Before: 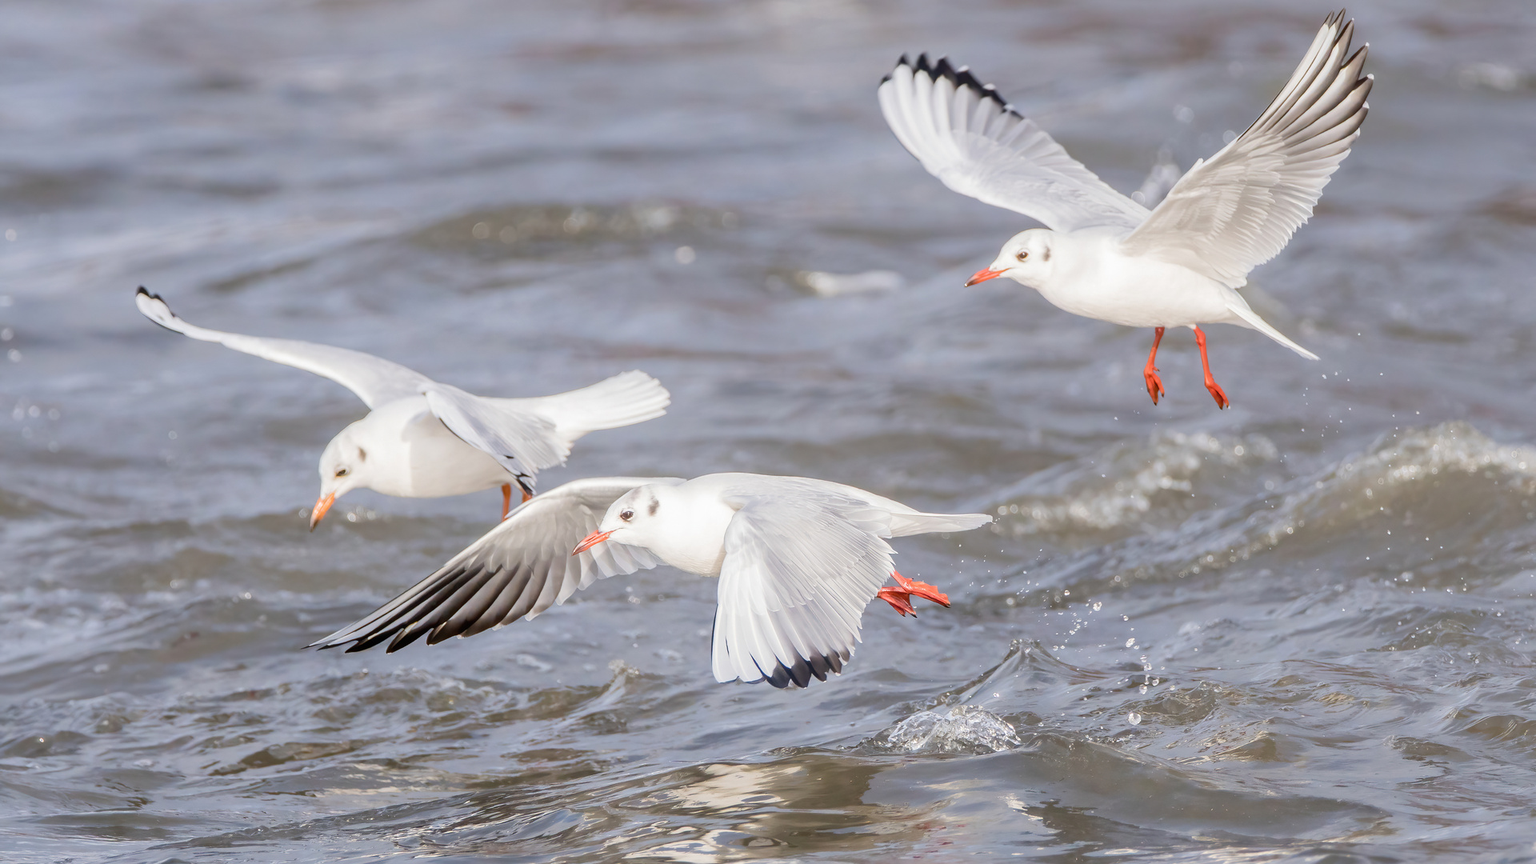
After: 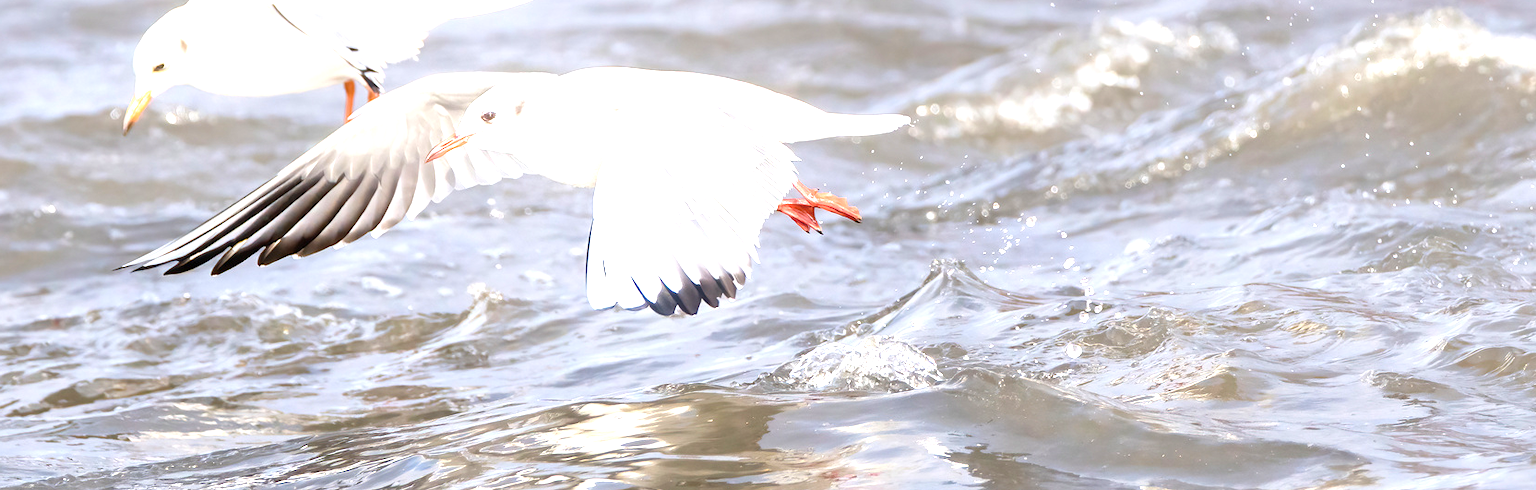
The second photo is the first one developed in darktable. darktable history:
exposure: exposure 1.228 EV, compensate highlight preservation false
crop and rotate: left 13.255%, top 48.004%, bottom 2.733%
